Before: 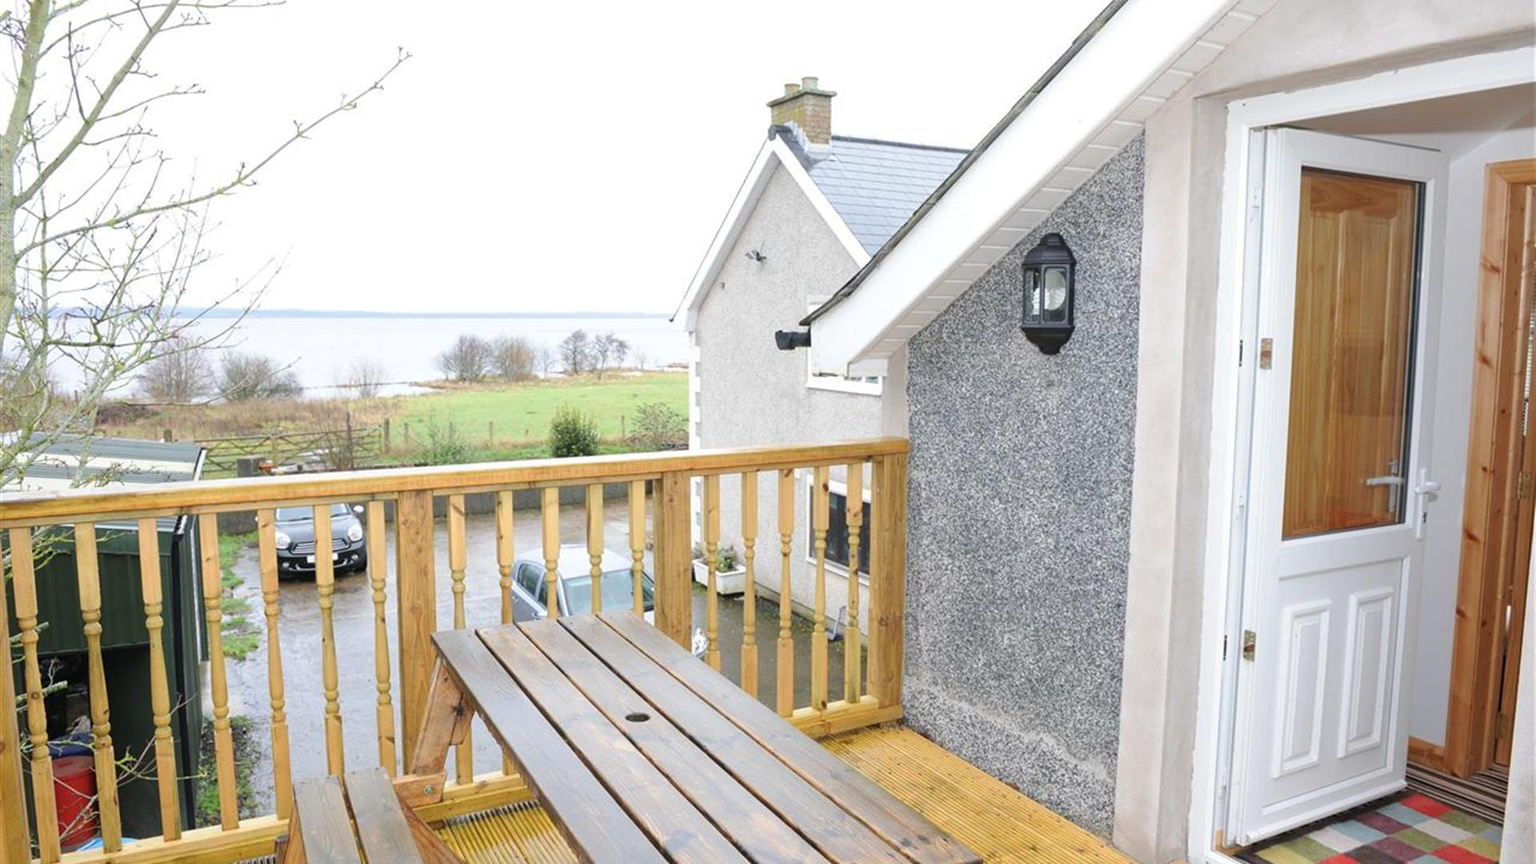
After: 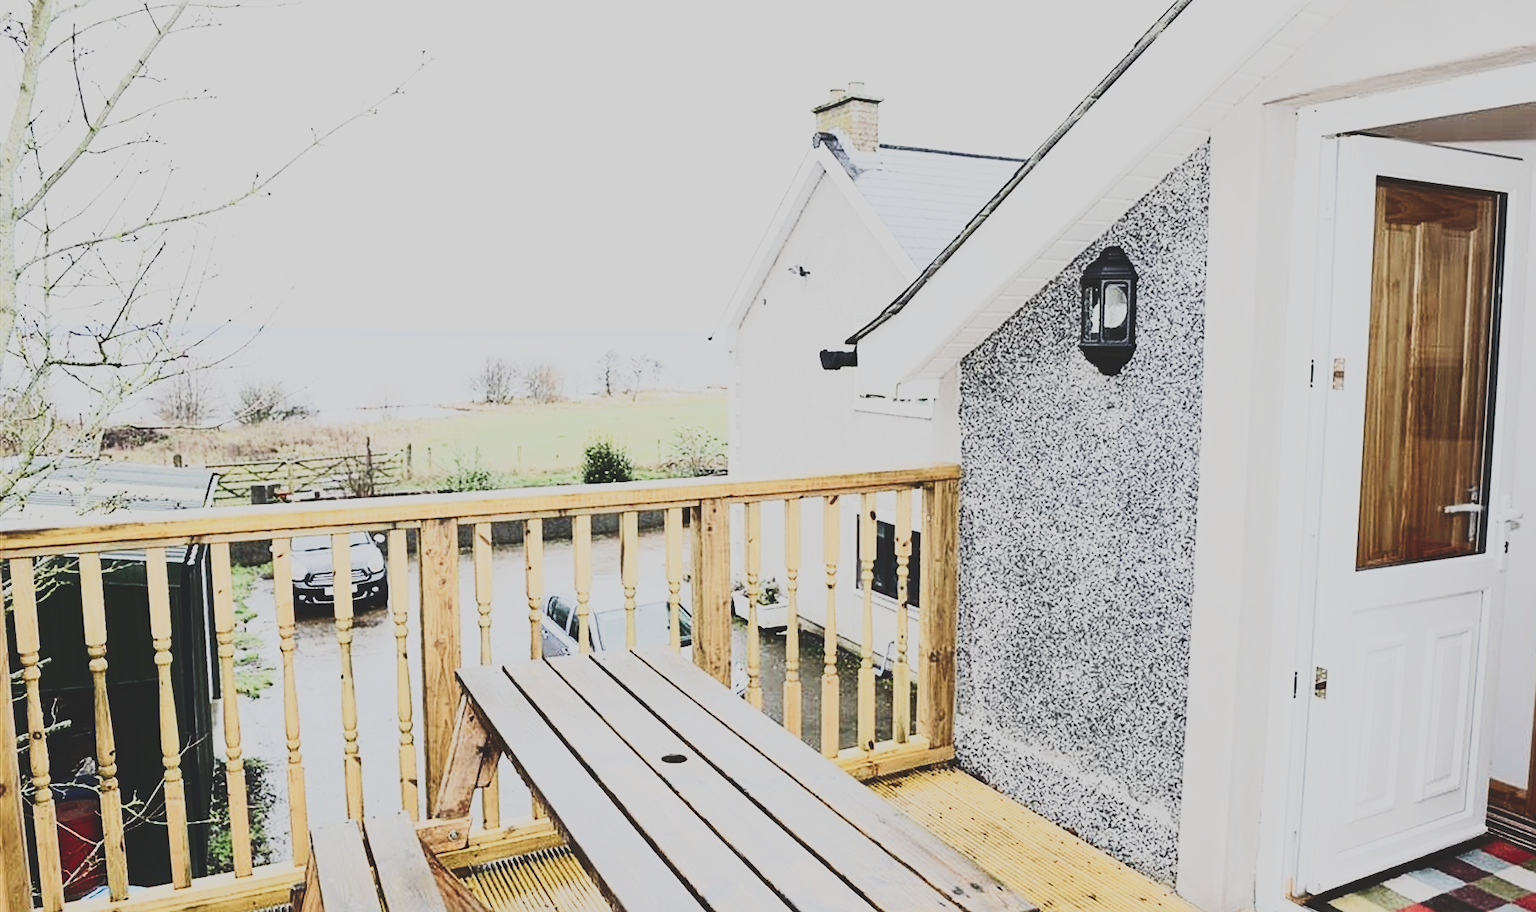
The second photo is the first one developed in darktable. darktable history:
contrast equalizer: octaves 7, y [[0.6 ×6], [0.55 ×6], [0 ×6], [0 ×6], [0 ×6]], mix 0.149
contrast brightness saturation: contrast 0.51, saturation -0.086
crop and rotate: left 0%, right 5.386%
sharpen: on, module defaults
tone curve: curves: ch0 [(0, 0.148) (0.191, 0.225) (0.712, 0.695) (0.864, 0.797) (1, 0.839)], preserve colors none
